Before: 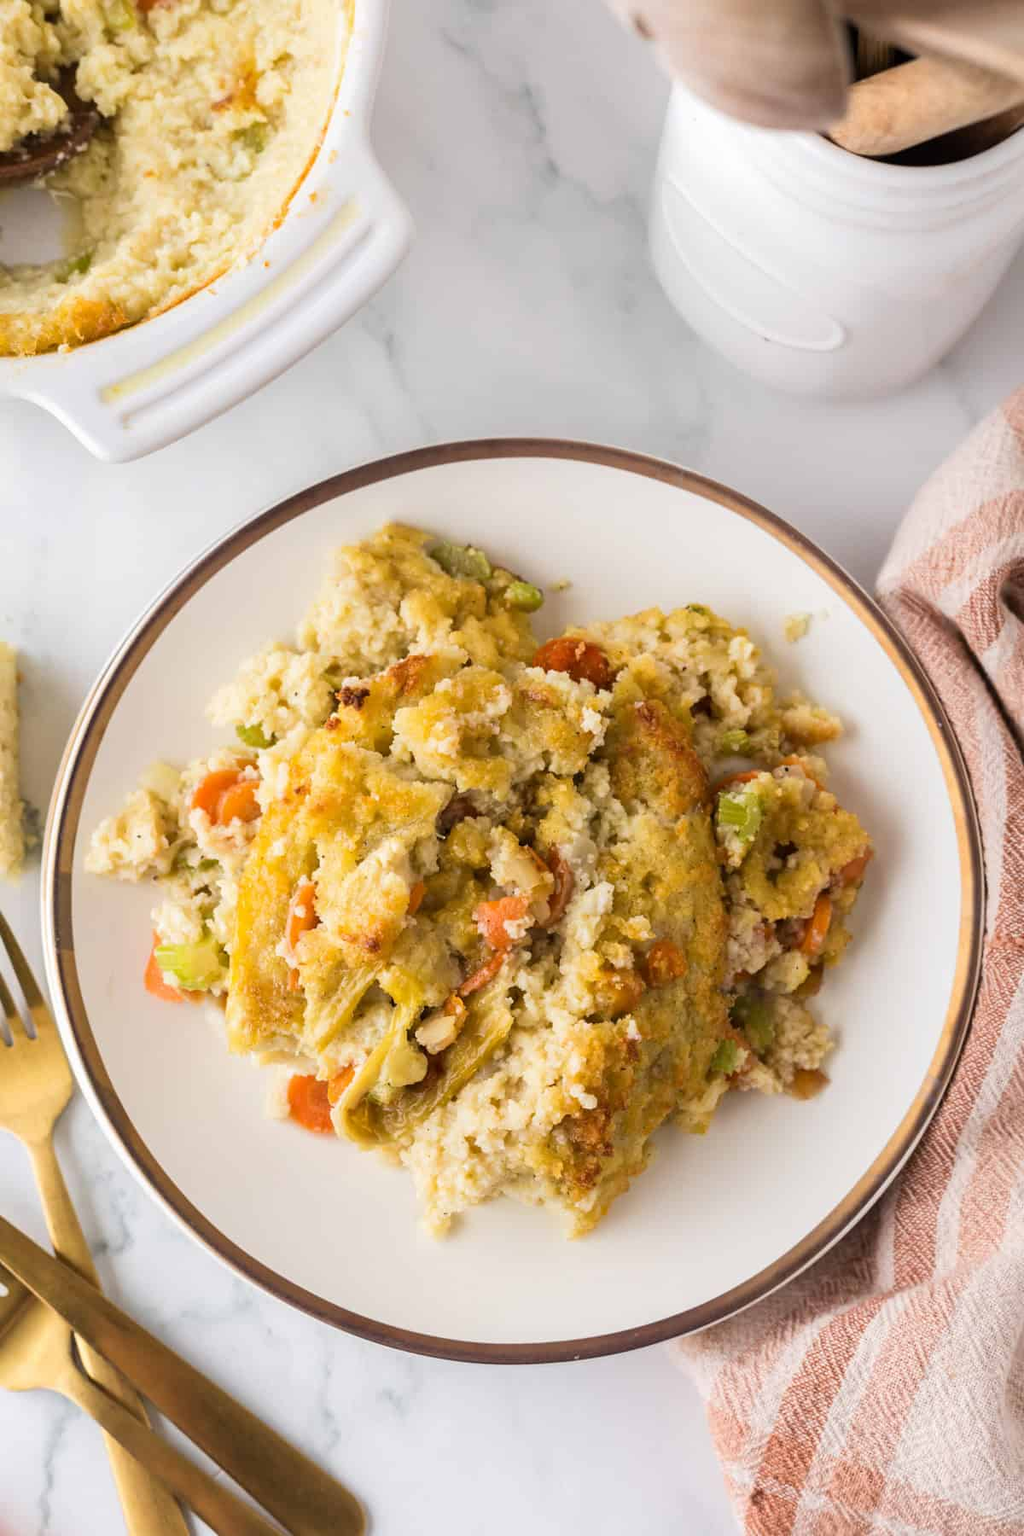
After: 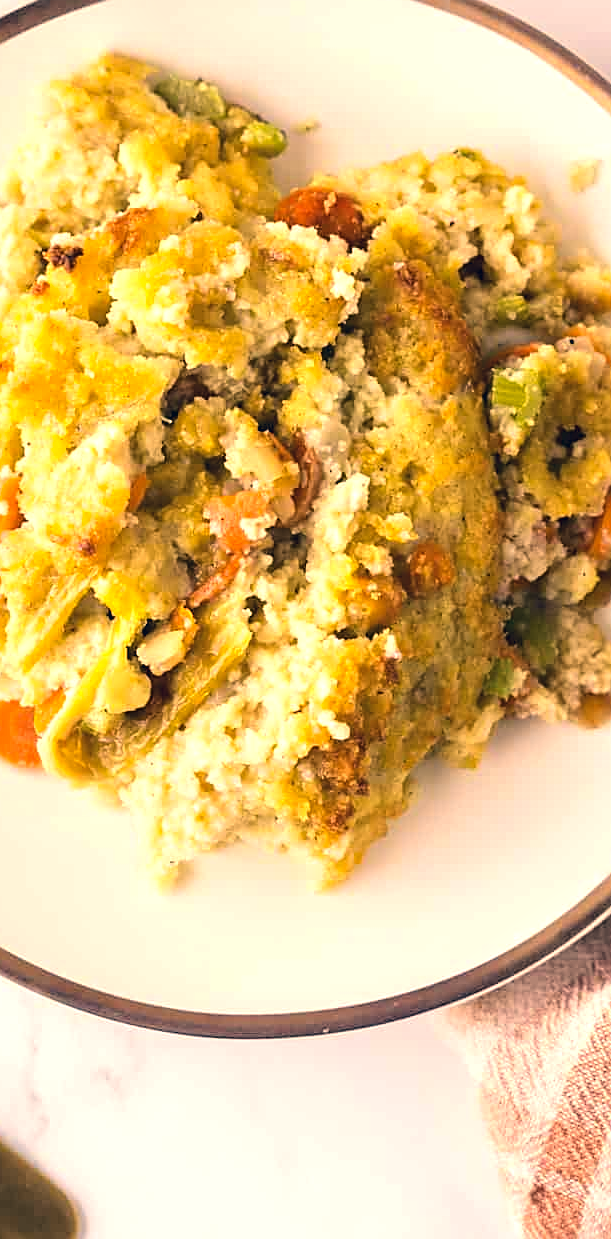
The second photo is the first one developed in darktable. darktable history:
levels: mode automatic, black 0.023%, white 99.97%, levels [0.062, 0.494, 0.925]
crop and rotate: left 29.237%, top 31.152%, right 19.807%
sharpen: on, module defaults
tone equalizer: -8 EV 0.001 EV, -7 EV -0.002 EV, -6 EV 0.002 EV, -5 EV -0.03 EV, -4 EV -0.116 EV, -3 EV -0.169 EV, -2 EV 0.24 EV, -1 EV 0.702 EV, +0 EV 0.493 EV
color correction: highlights a* 10.32, highlights b* 14.66, shadows a* -9.59, shadows b* -15.02
